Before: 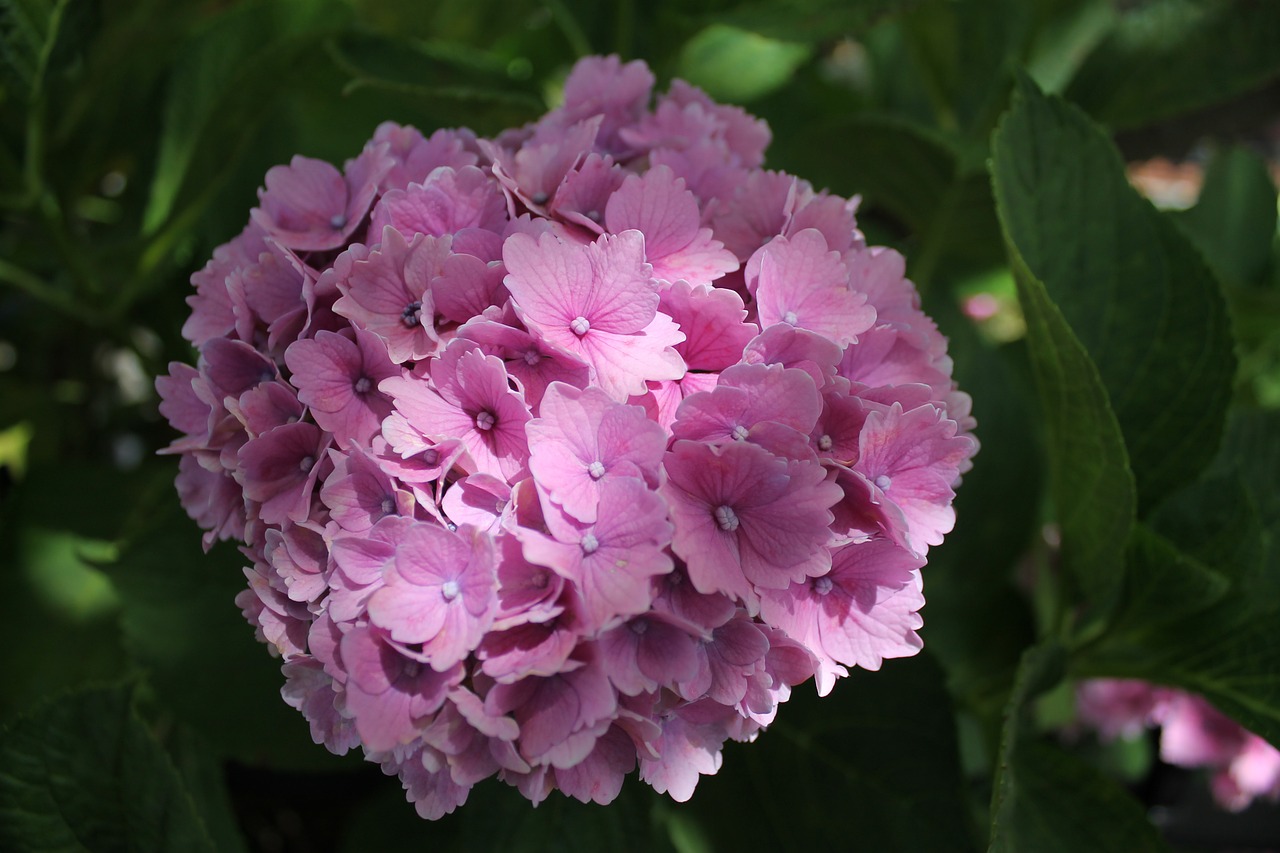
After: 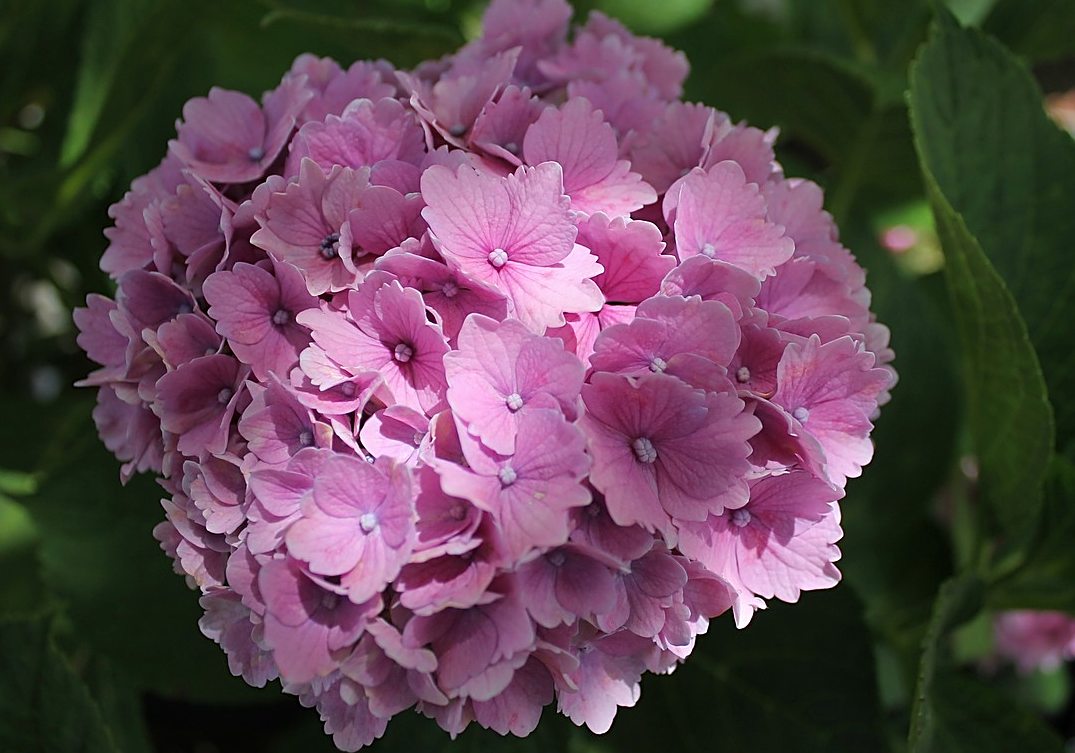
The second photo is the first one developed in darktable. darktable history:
shadows and highlights: shadows 24.83, highlights -23.35
sharpen: on, module defaults
crop: left 6.441%, top 8.004%, right 9.55%, bottom 3.661%
